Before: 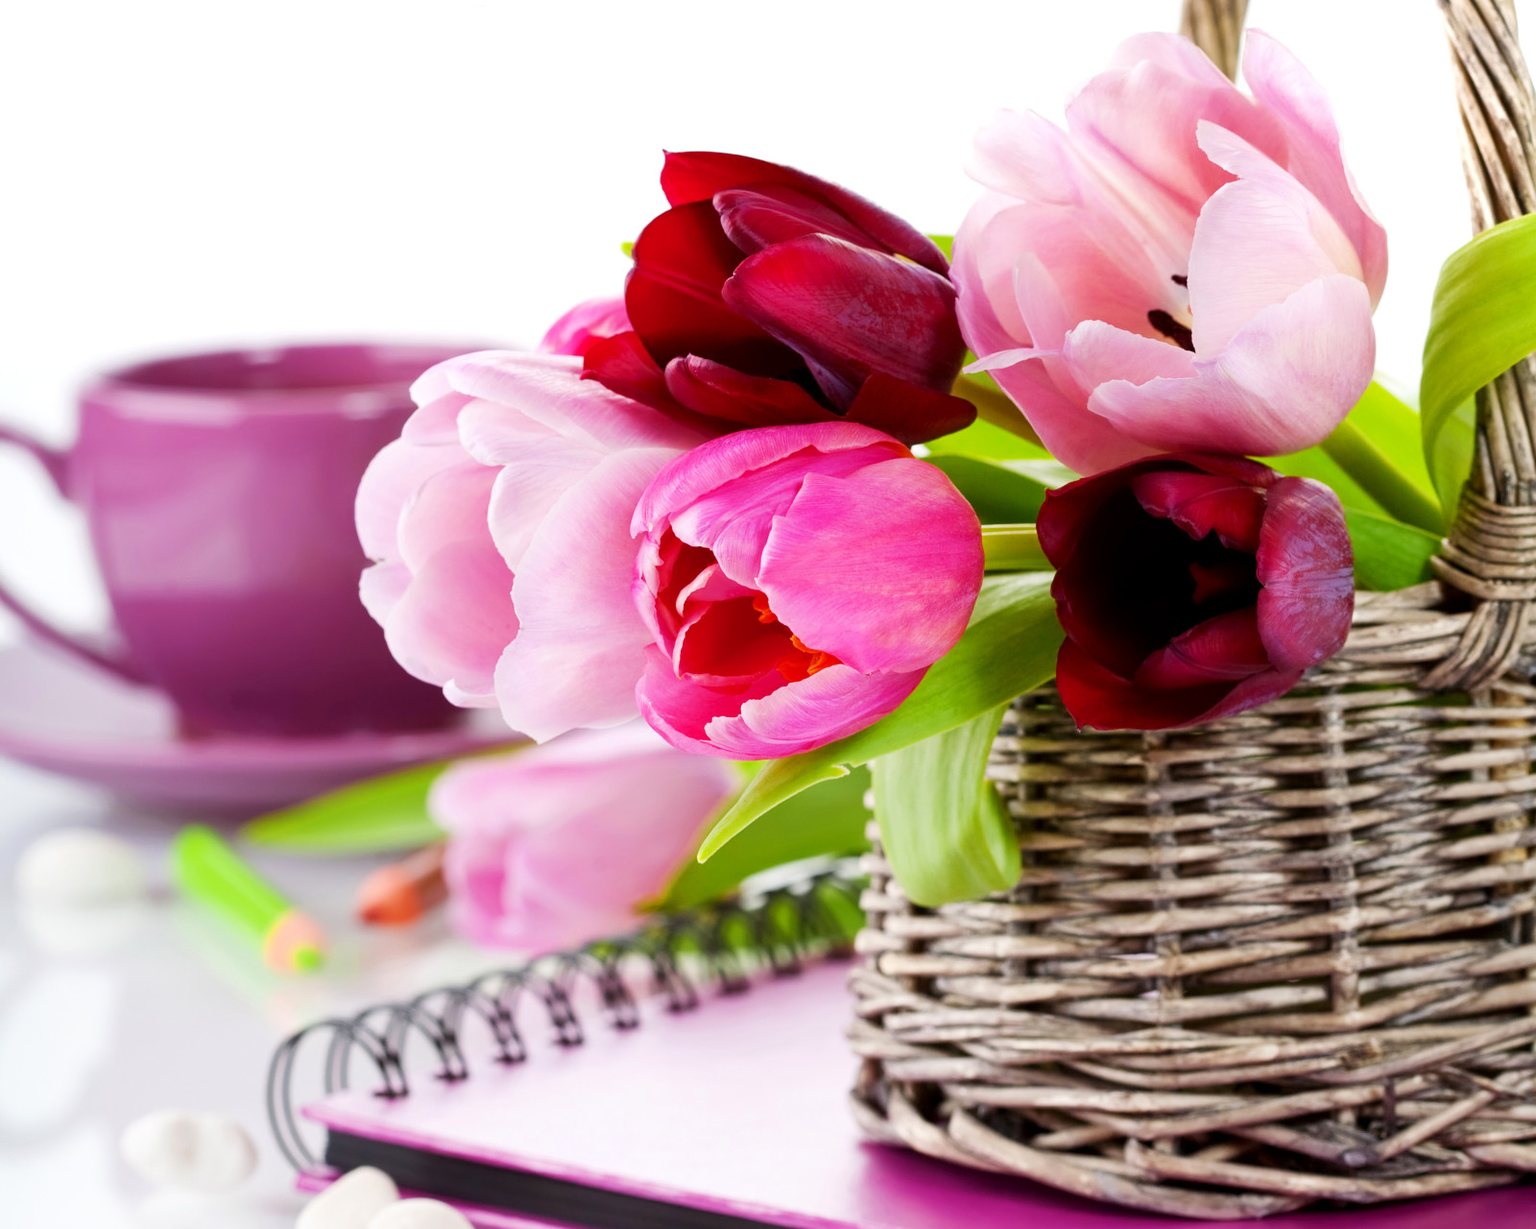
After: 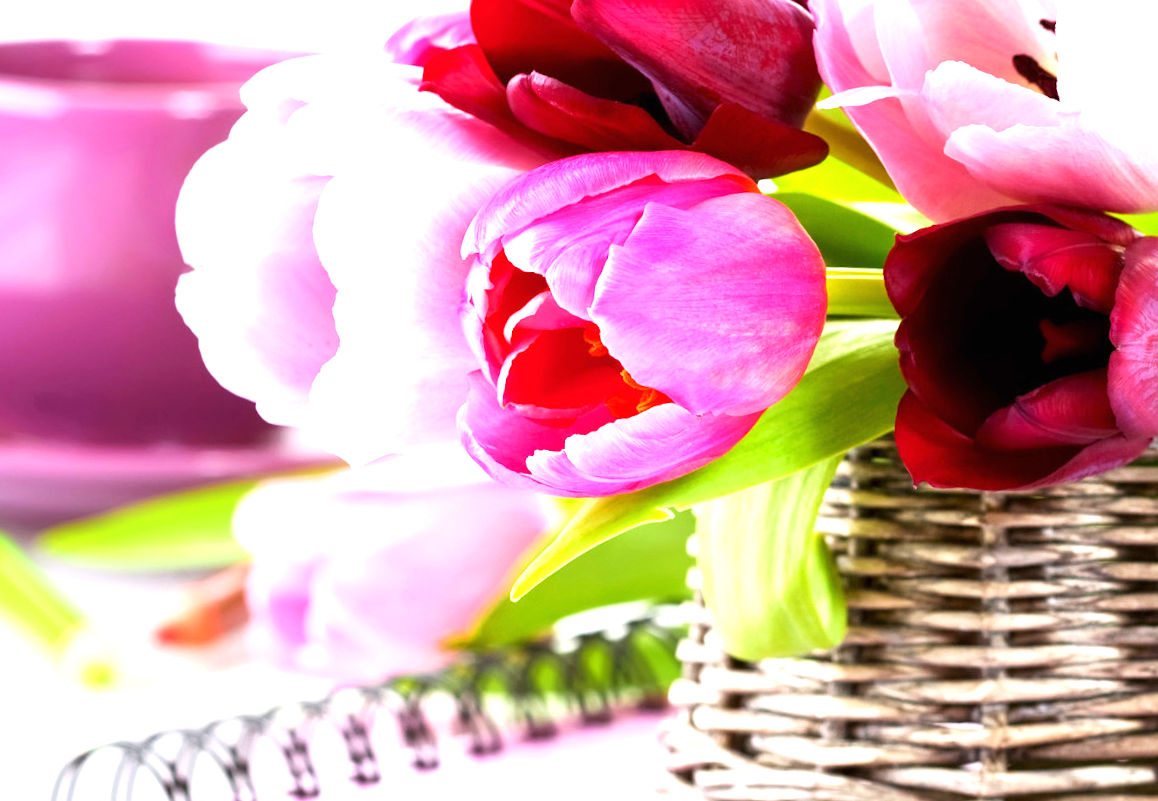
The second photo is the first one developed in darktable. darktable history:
crop and rotate: angle -3.43°, left 9.876%, top 20.958%, right 12.468%, bottom 11.821%
exposure: black level correction 0, exposure 1.097 EV, compensate exposure bias true, compensate highlight preservation false
